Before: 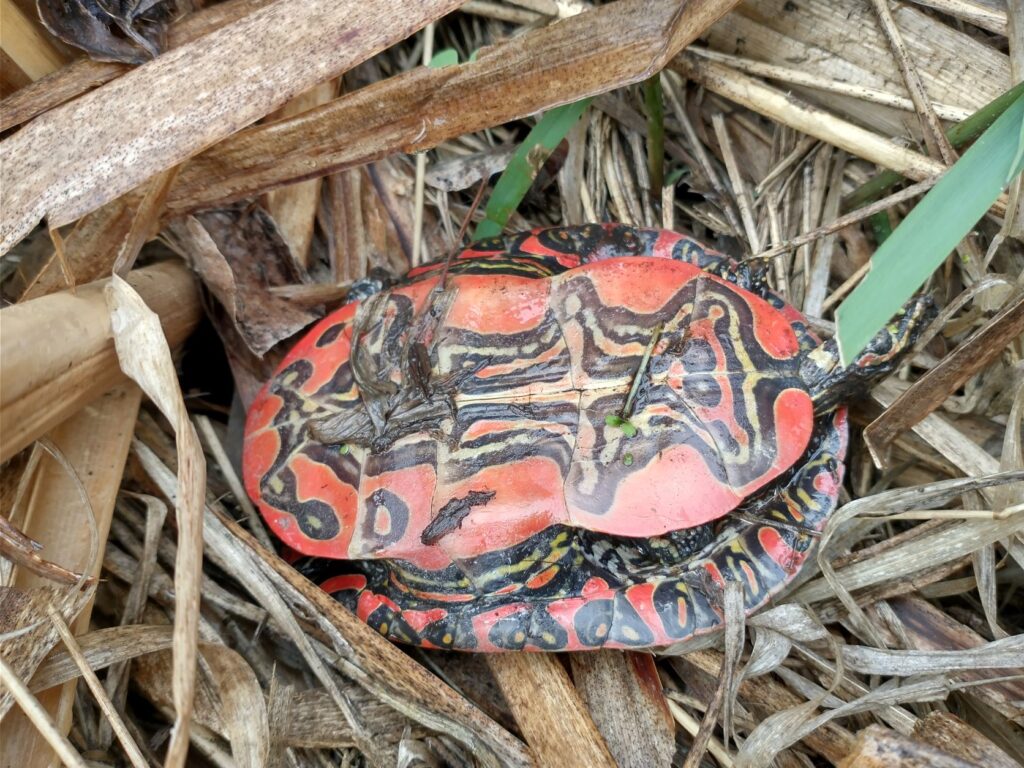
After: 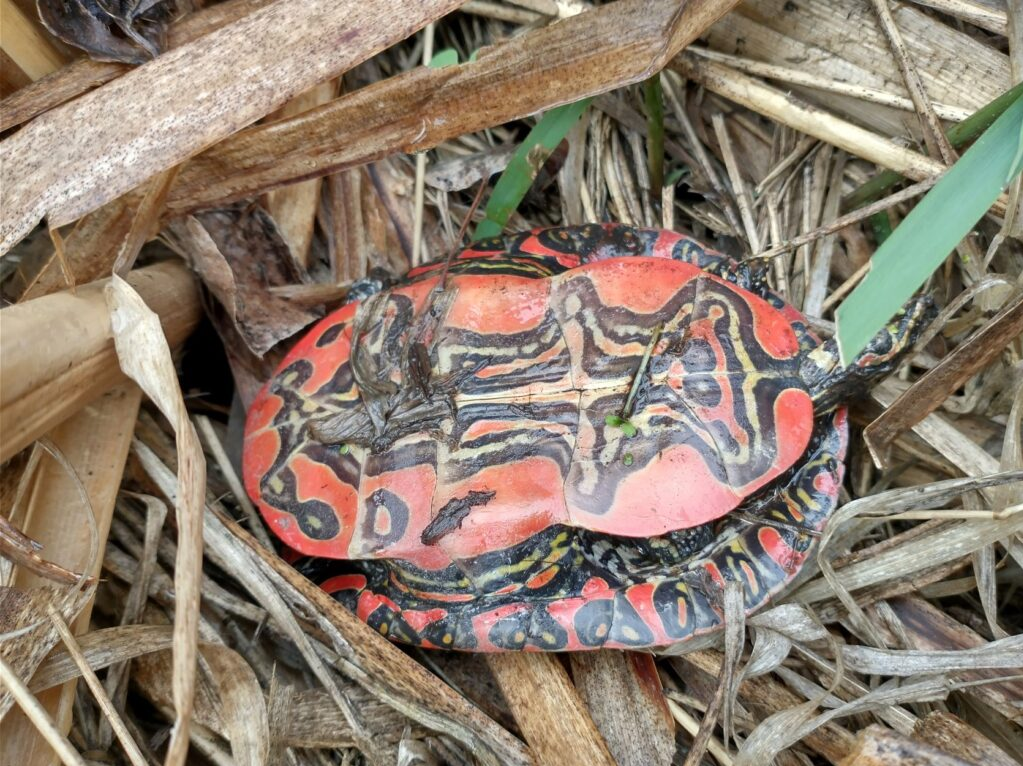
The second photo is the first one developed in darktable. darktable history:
shadows and highlights: soften with gaussian
crop: top 0.076%, bottom 0.14%
